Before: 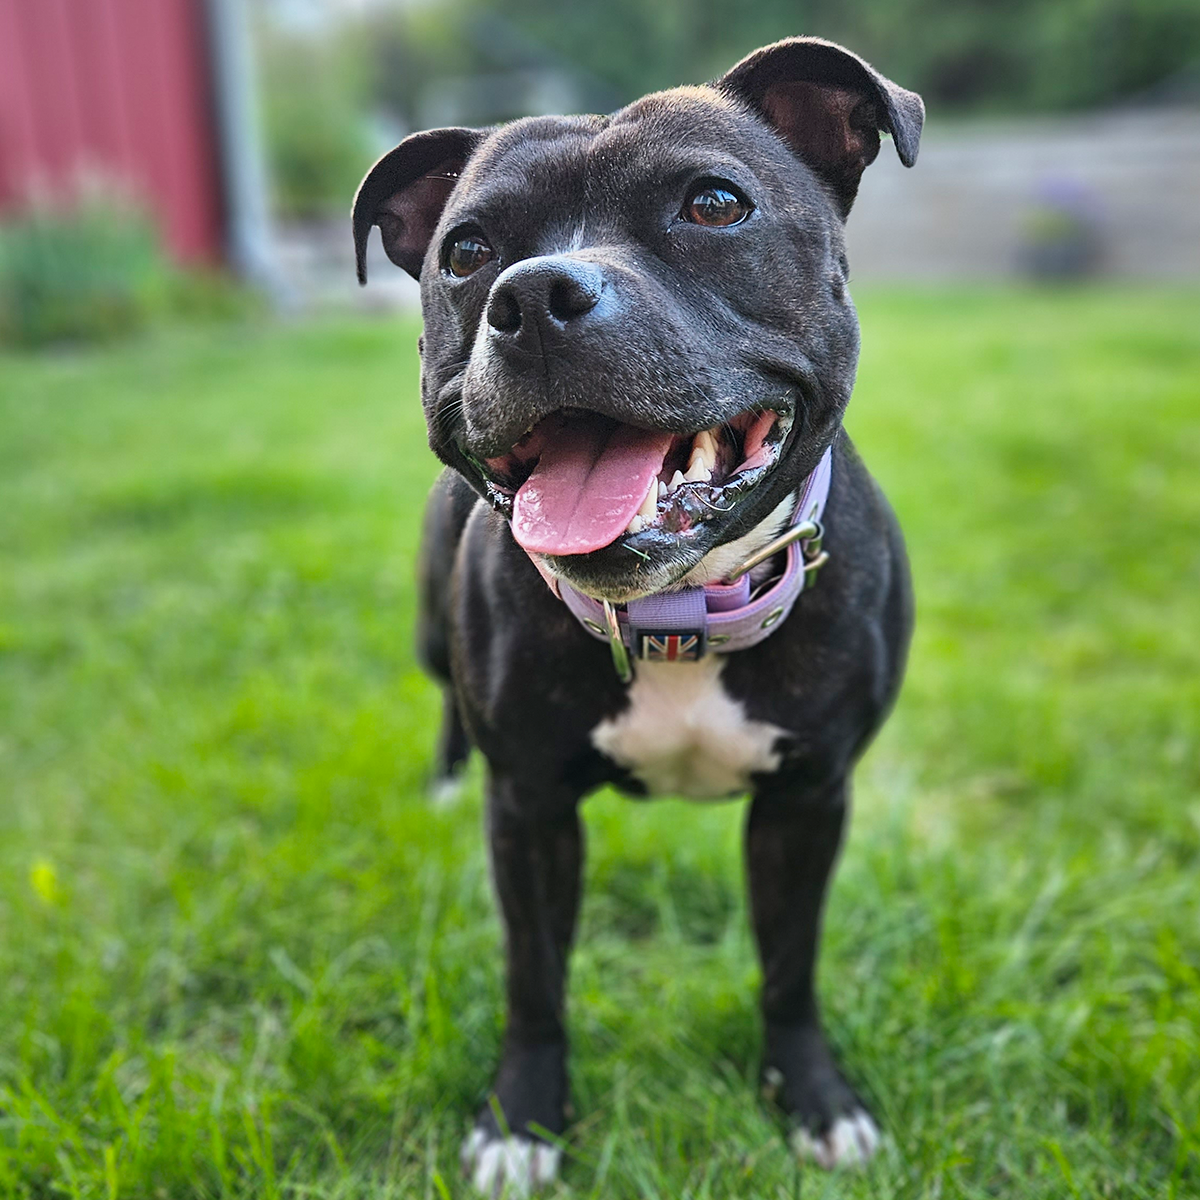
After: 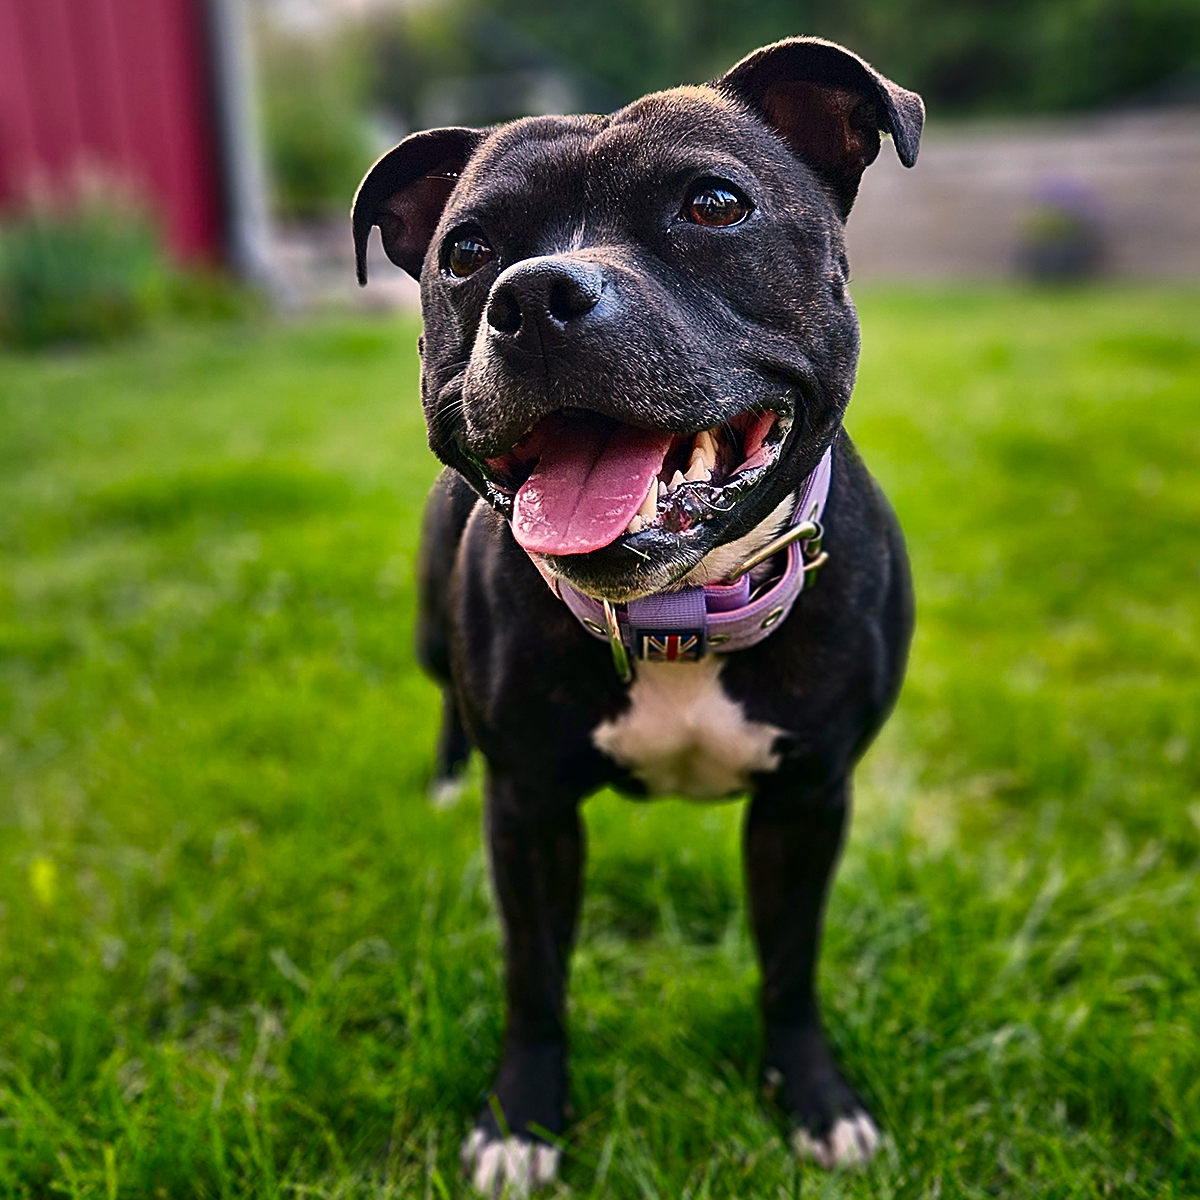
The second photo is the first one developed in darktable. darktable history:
sharpen: on, module defaults
color correction: highlights a* 11.96, highlights b* 11.58
contrast brightness saturation: contrast 0.1, brightness -0.26, saturation 0.14
